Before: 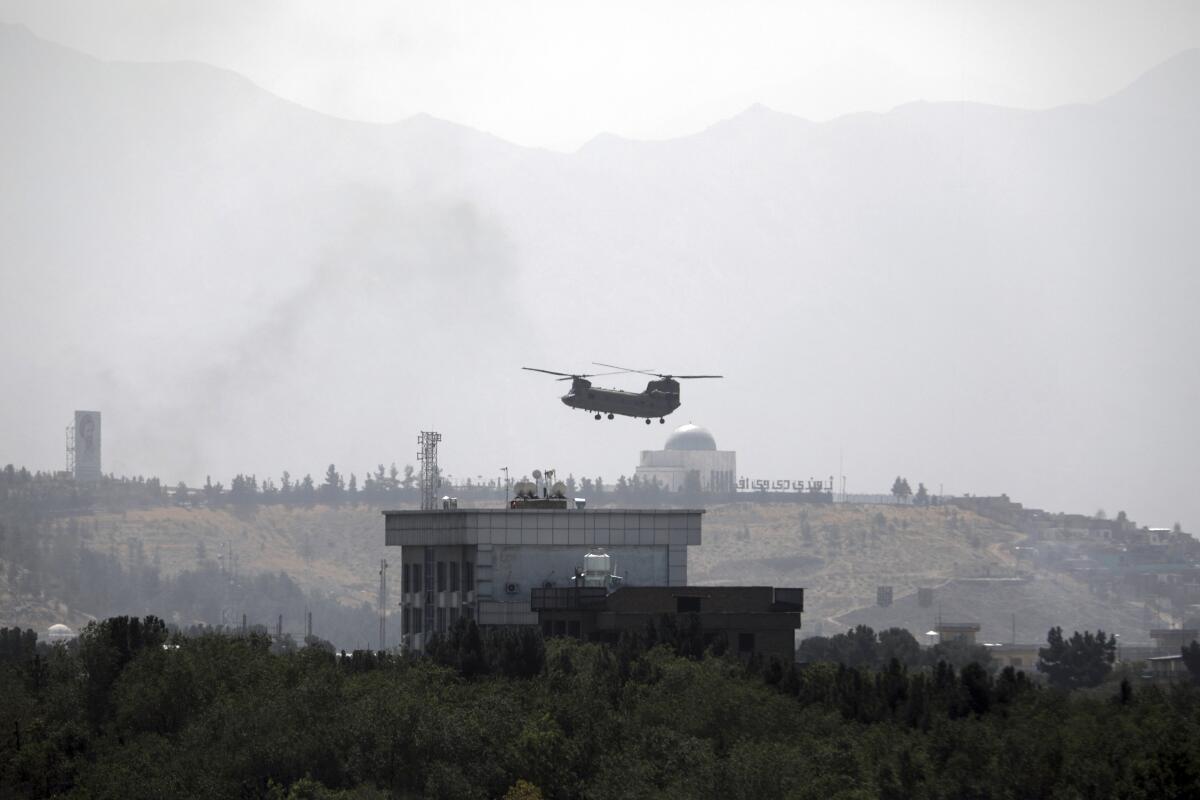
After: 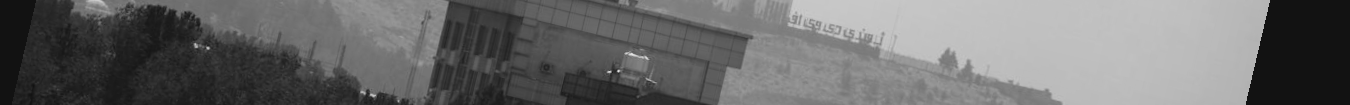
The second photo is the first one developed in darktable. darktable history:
monochrome: a -35.87, b 49.73, size 1.7
rotate and perspective: rotation 13.27°, automatic cropping off
crop and rotate: top 59.084%, bottom 30.916%
contrast brightness saturation: contrast -0.11
